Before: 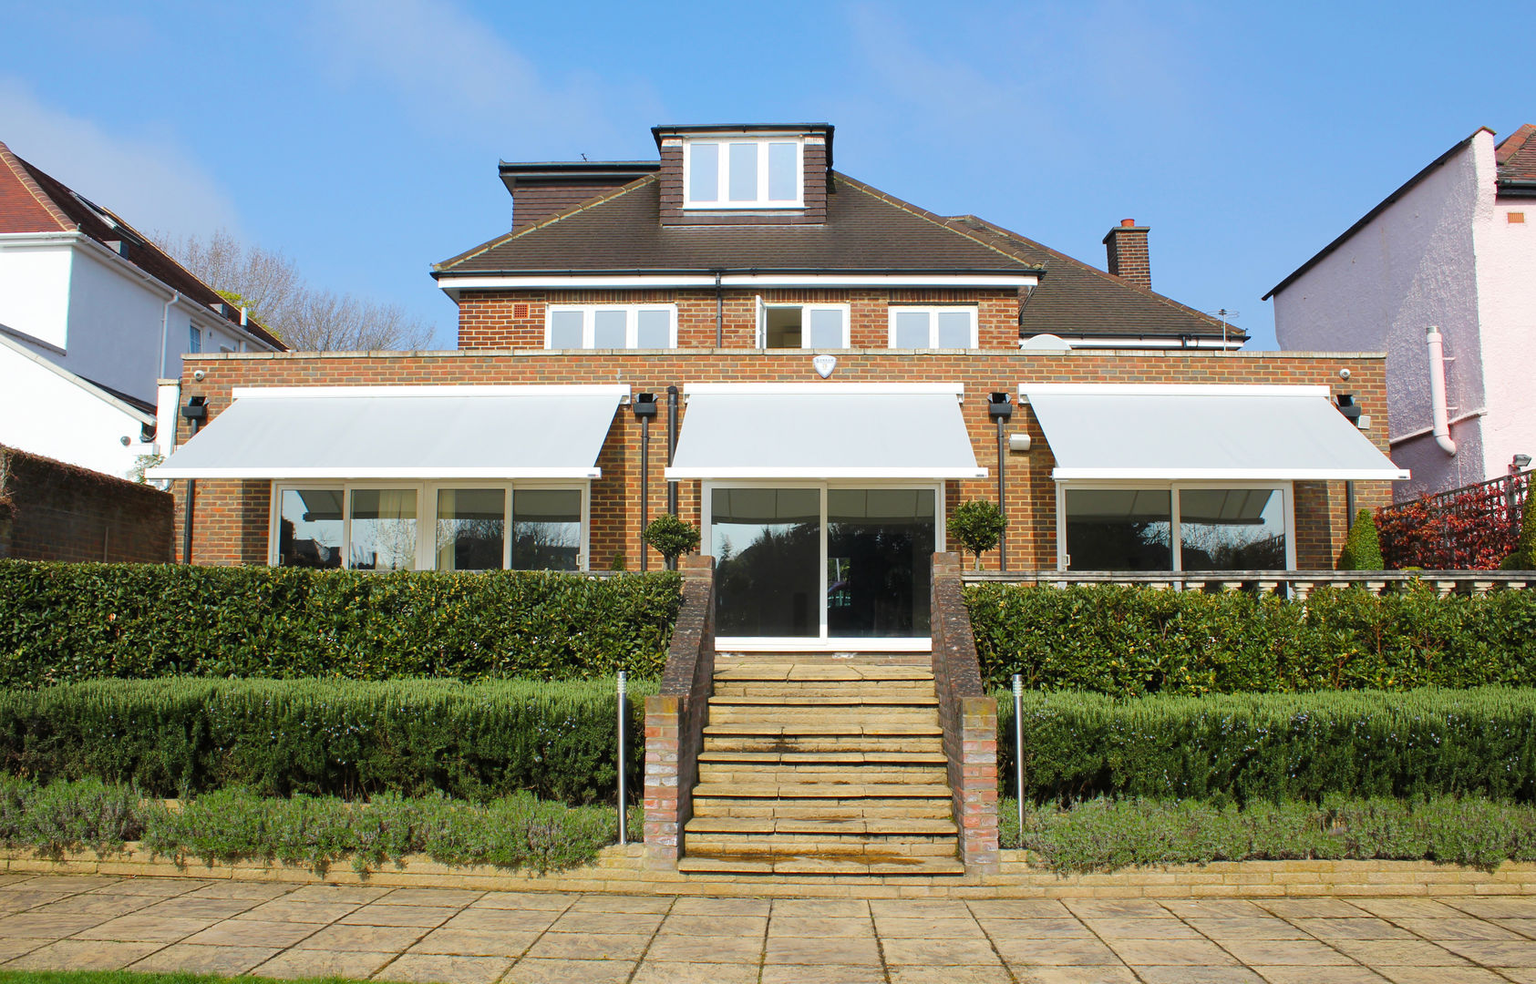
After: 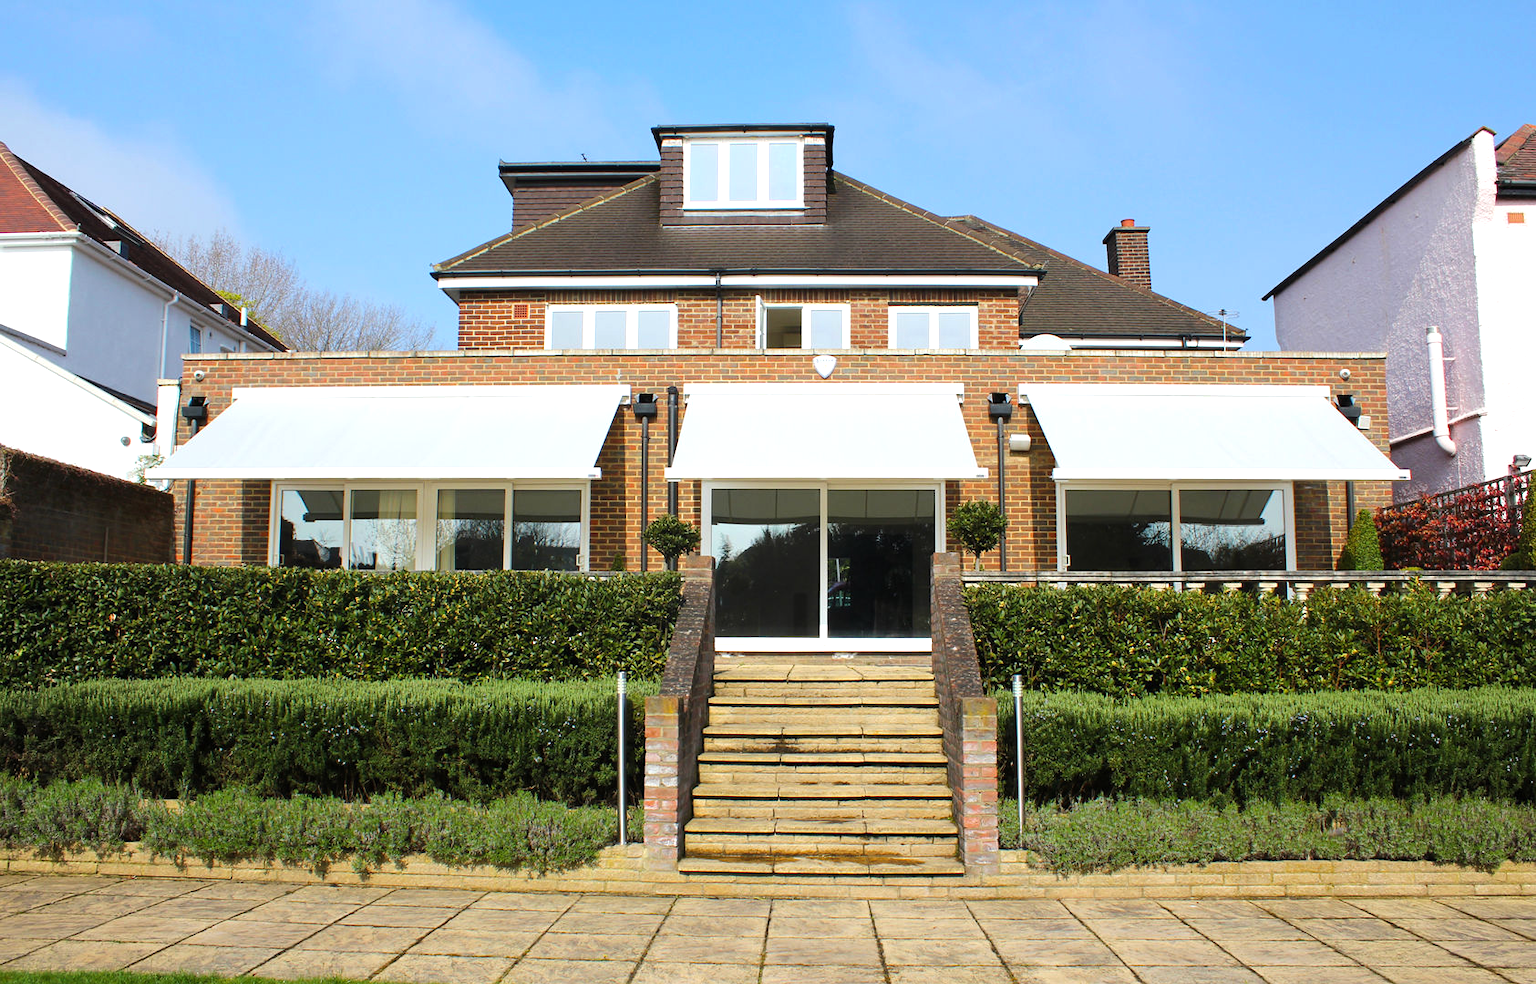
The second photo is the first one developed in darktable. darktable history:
tone equalizer: -8 EV -0.388 EV, -7 EV -0.367 EV, -6 EV -0.354 EV, -5 EV -0.193 EV, -3 EV 0.239 EV, -2 EV 0.305 EV, -1 EV 0.407 EV, +0 EV 0.407 EV, edges refinement/feathering 500, mask exposure compensation -1.57 EV, preserve details no
